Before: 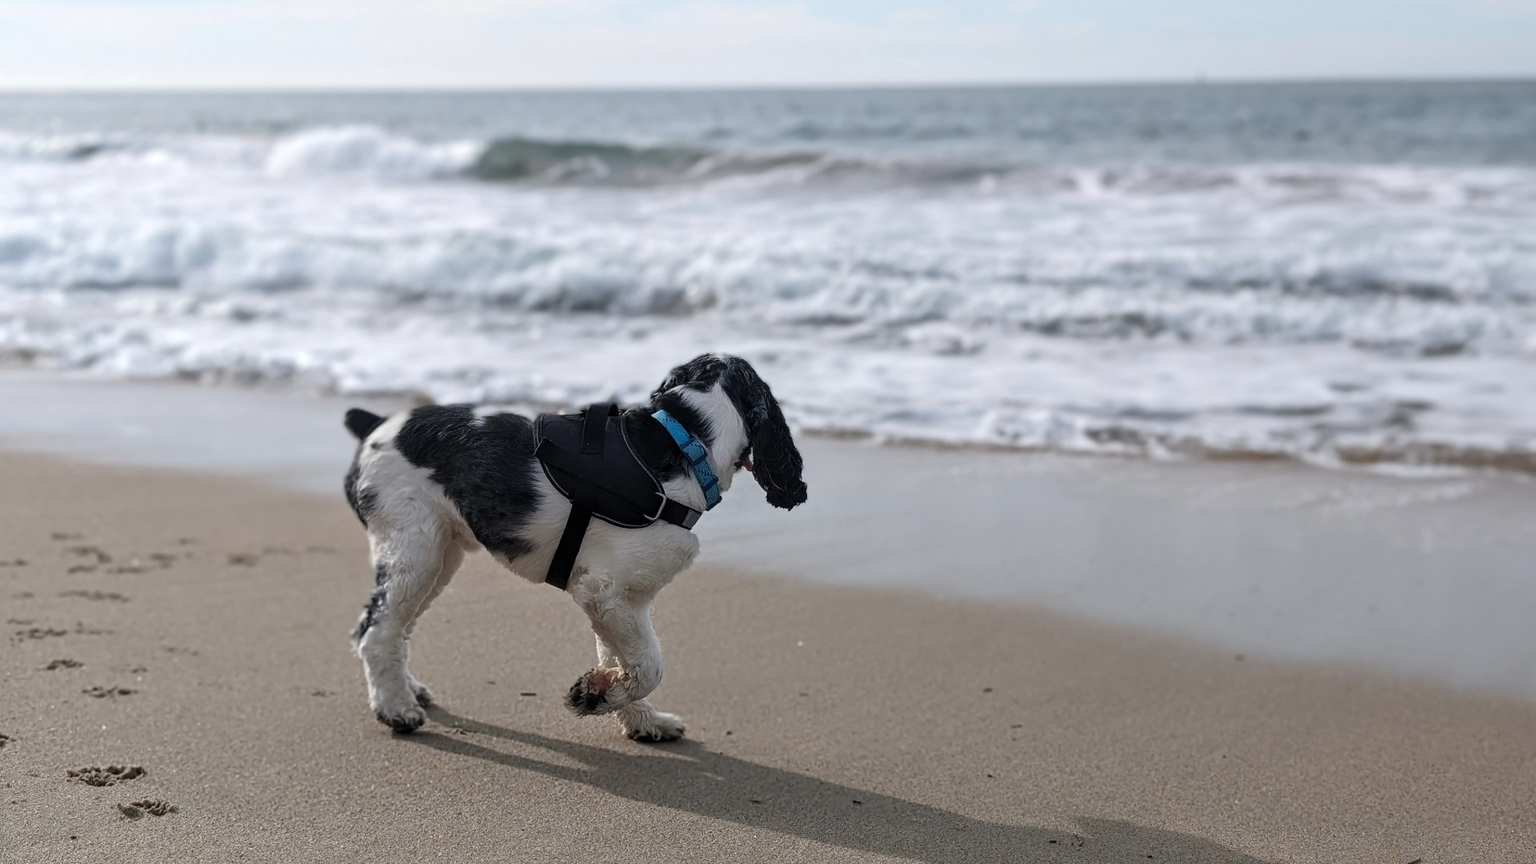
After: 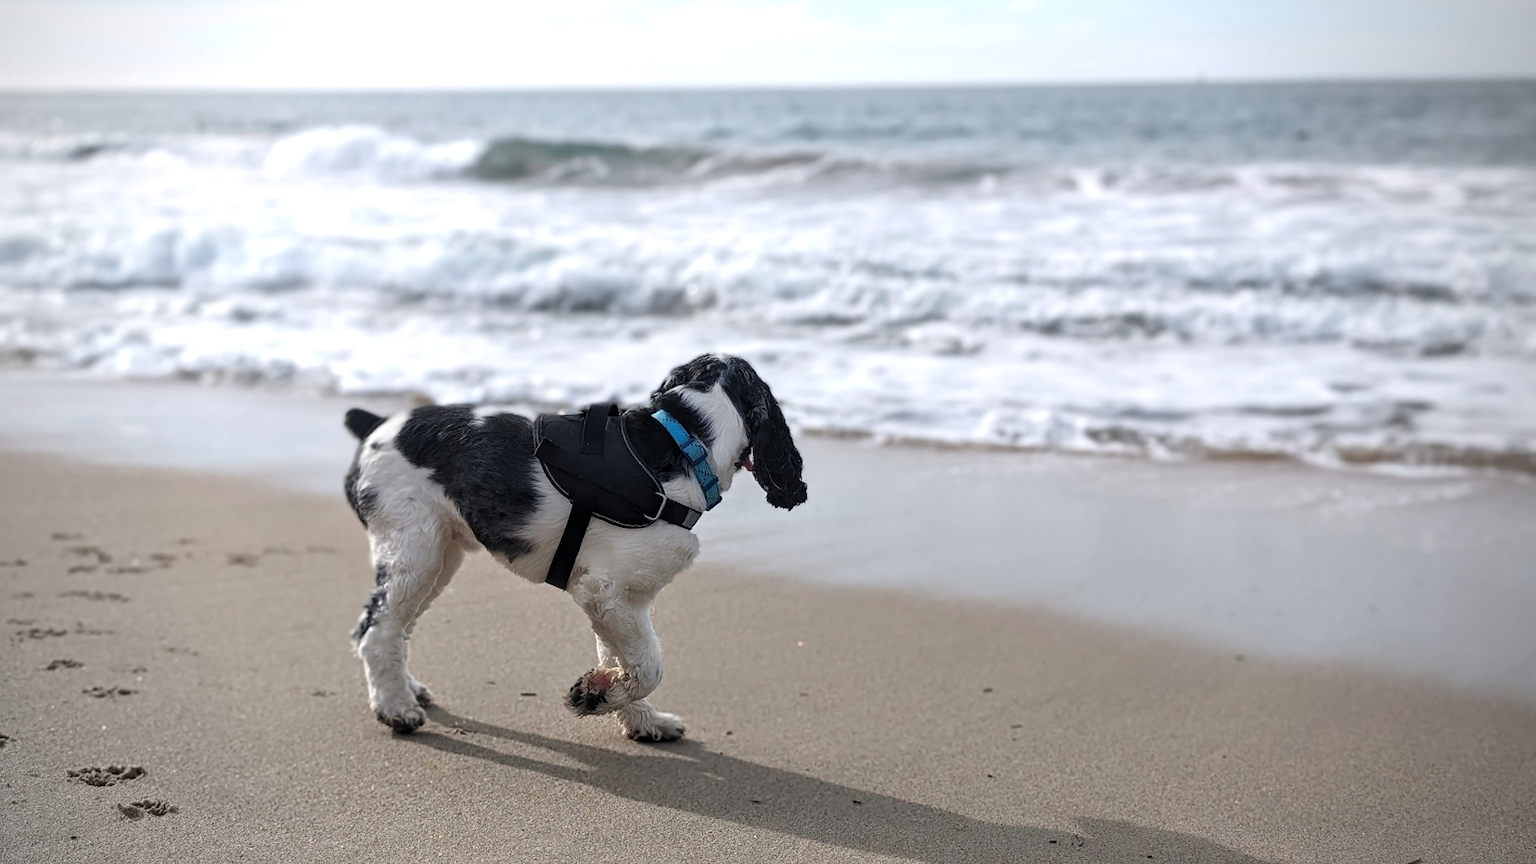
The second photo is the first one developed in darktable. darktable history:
exposure: exposure 0.401 EV, compensate highlight preservation false
vignetting: fall-off start 75.31%, width/height ratio 1.08, unbound false
